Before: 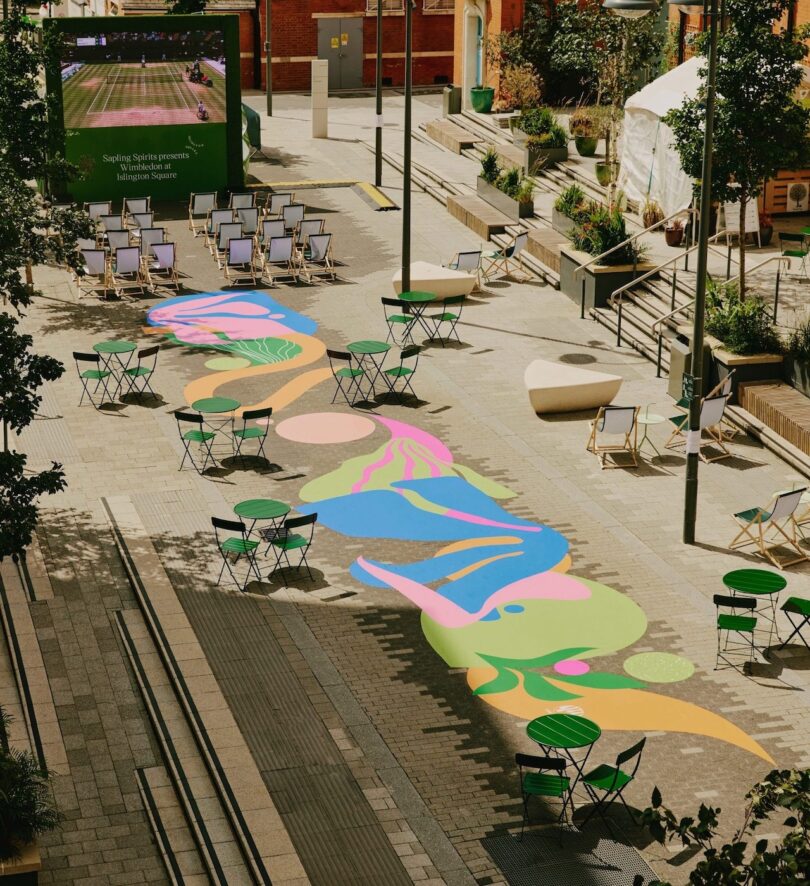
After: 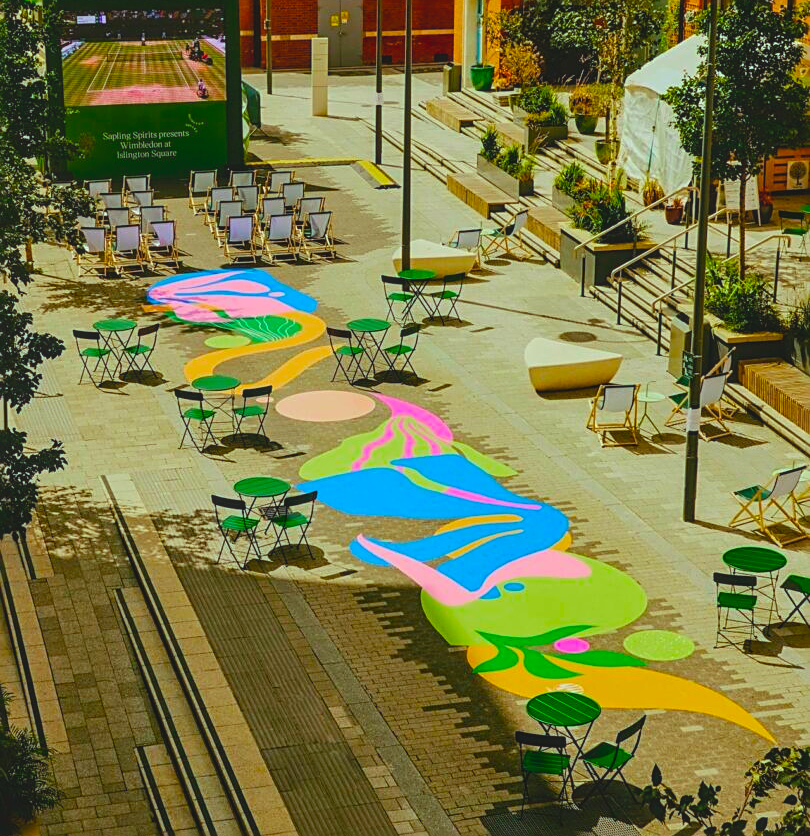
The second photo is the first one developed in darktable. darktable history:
local contrast: on, module defaults
crop and rotate: top 2.533%, bottom 3.088%
levels: mode automatic, levels [0, 0.51, 1]
contrast brightness saturation: contrast -0.203, saturation 0.19
color balance rgb: highlights gain › luminance 20.079%, highlights gain › chroma 2.703%, highlights gain › hue 174.44°, linear chroma grading › global chroma 19.778%, perceptual saturation grading › global saturation 30.584%, global vibrance 2.107%
sharpen: on, module defaults
